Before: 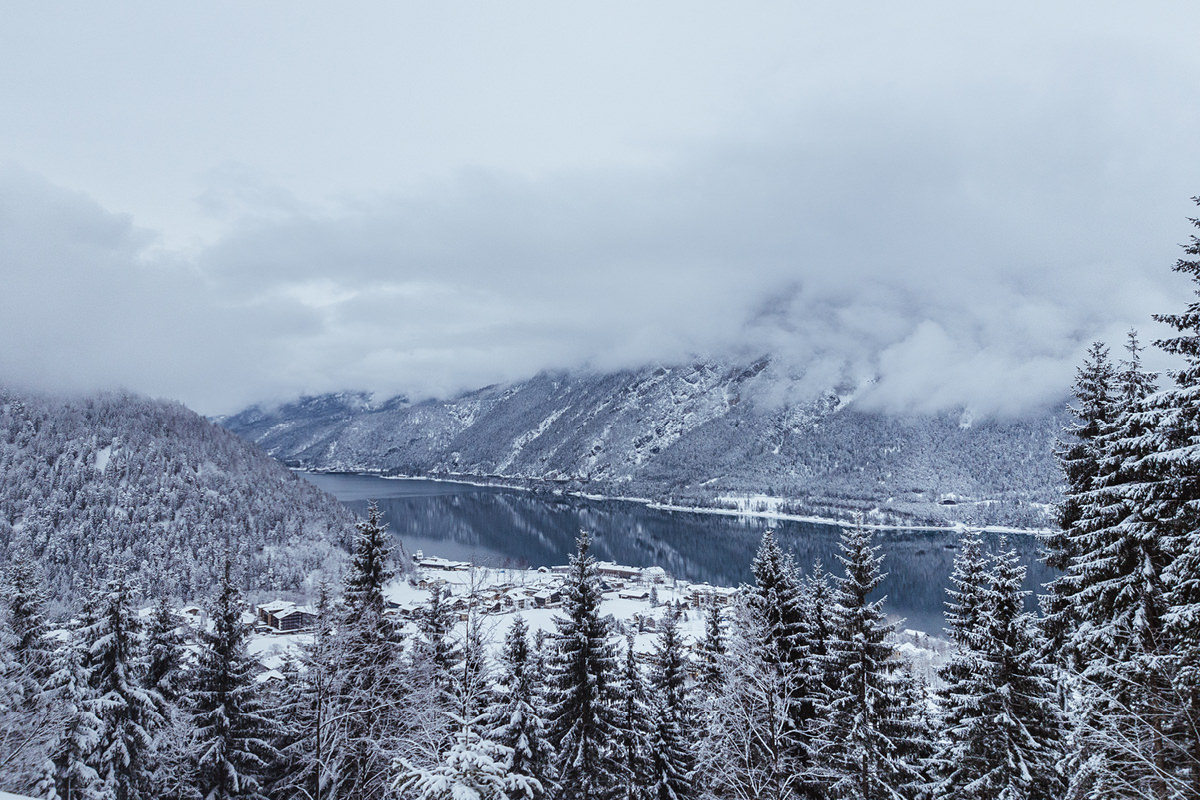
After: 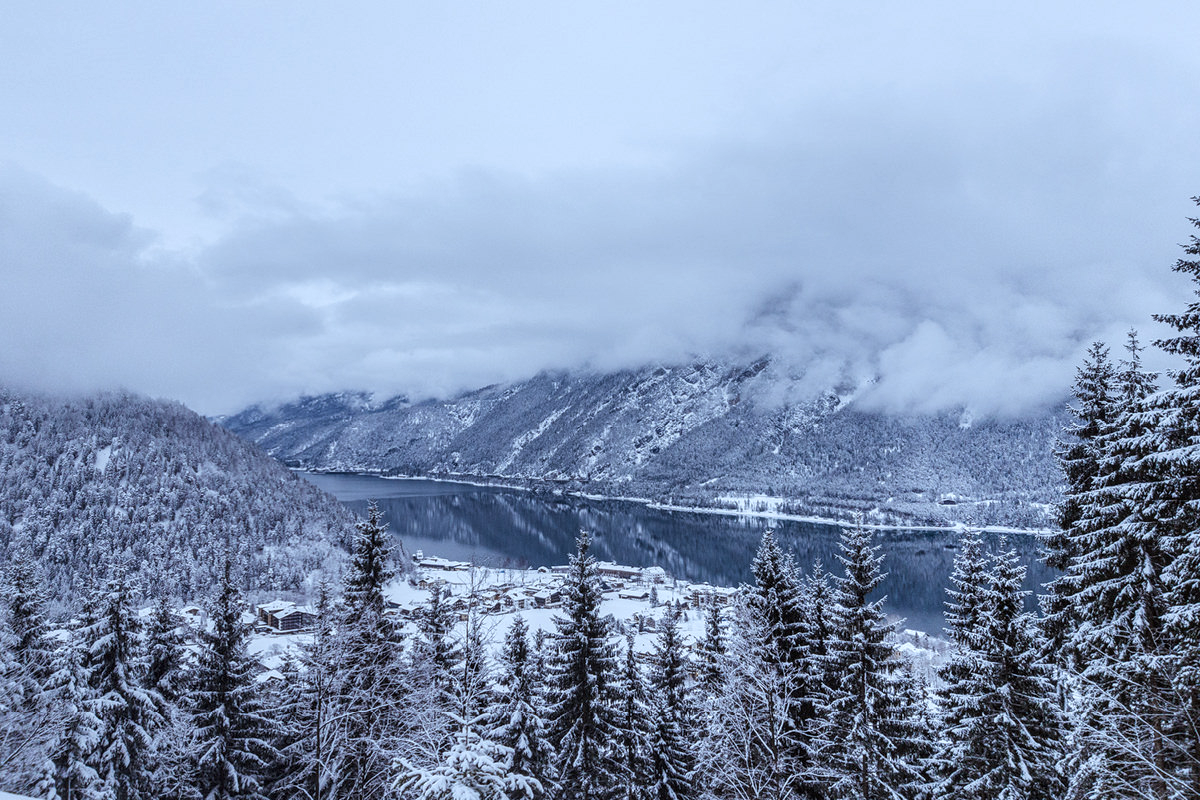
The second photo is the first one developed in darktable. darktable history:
white balance: red 0.954, blue 1.079
local contrast: on, module defaults
